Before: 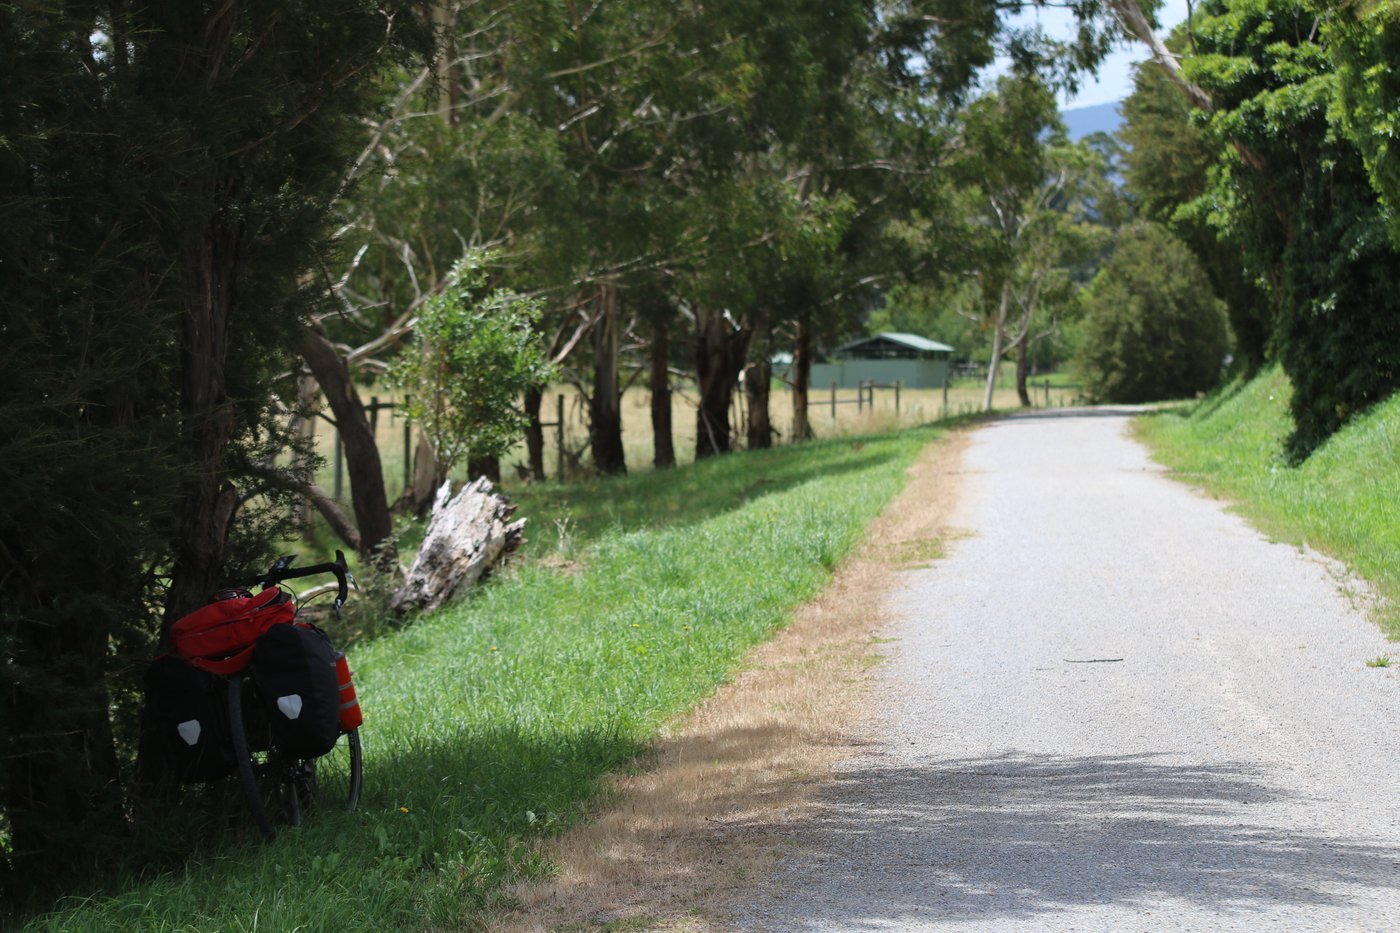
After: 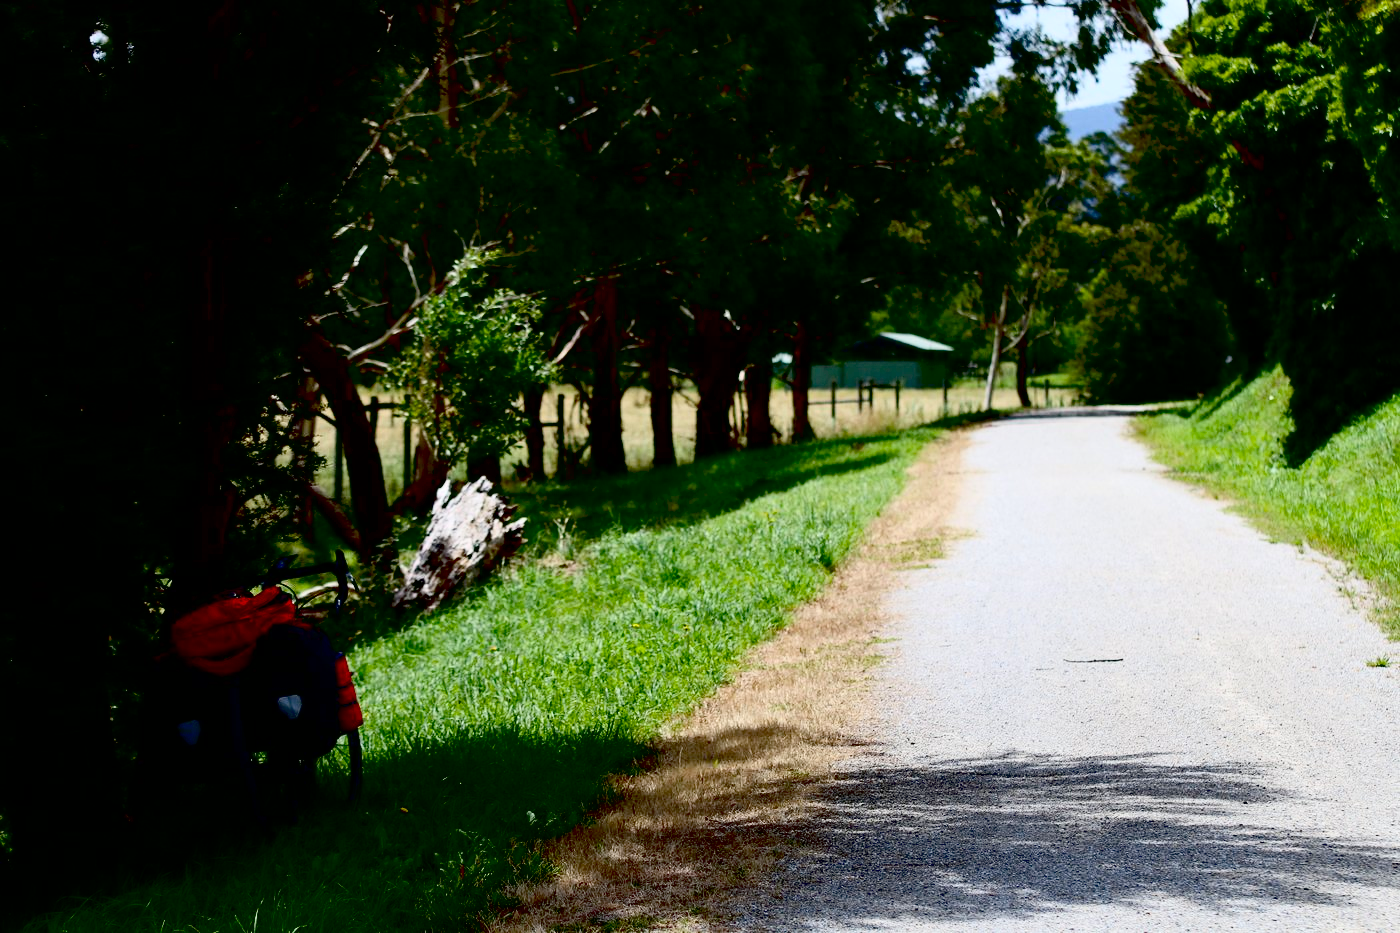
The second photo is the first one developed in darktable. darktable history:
contrast brightness saturation: contrast 0.271
exposure: black level correction 0.1, exposure -0.083 EV, compensate highlight preservation false
